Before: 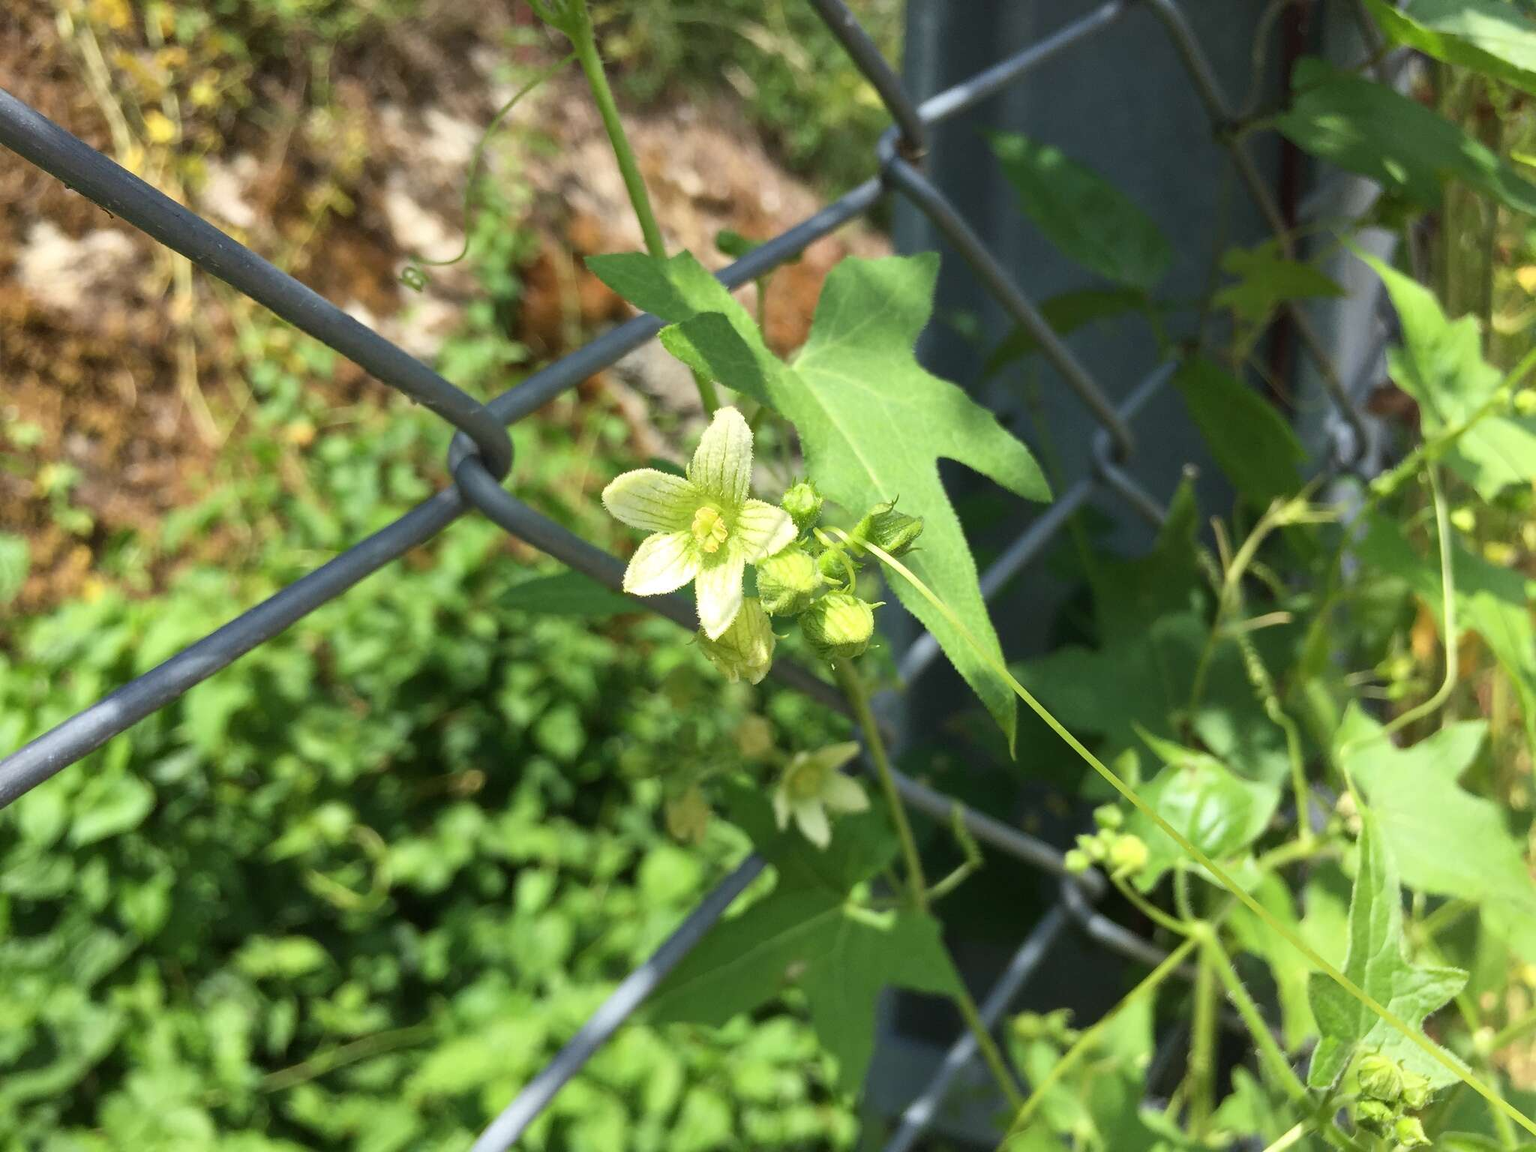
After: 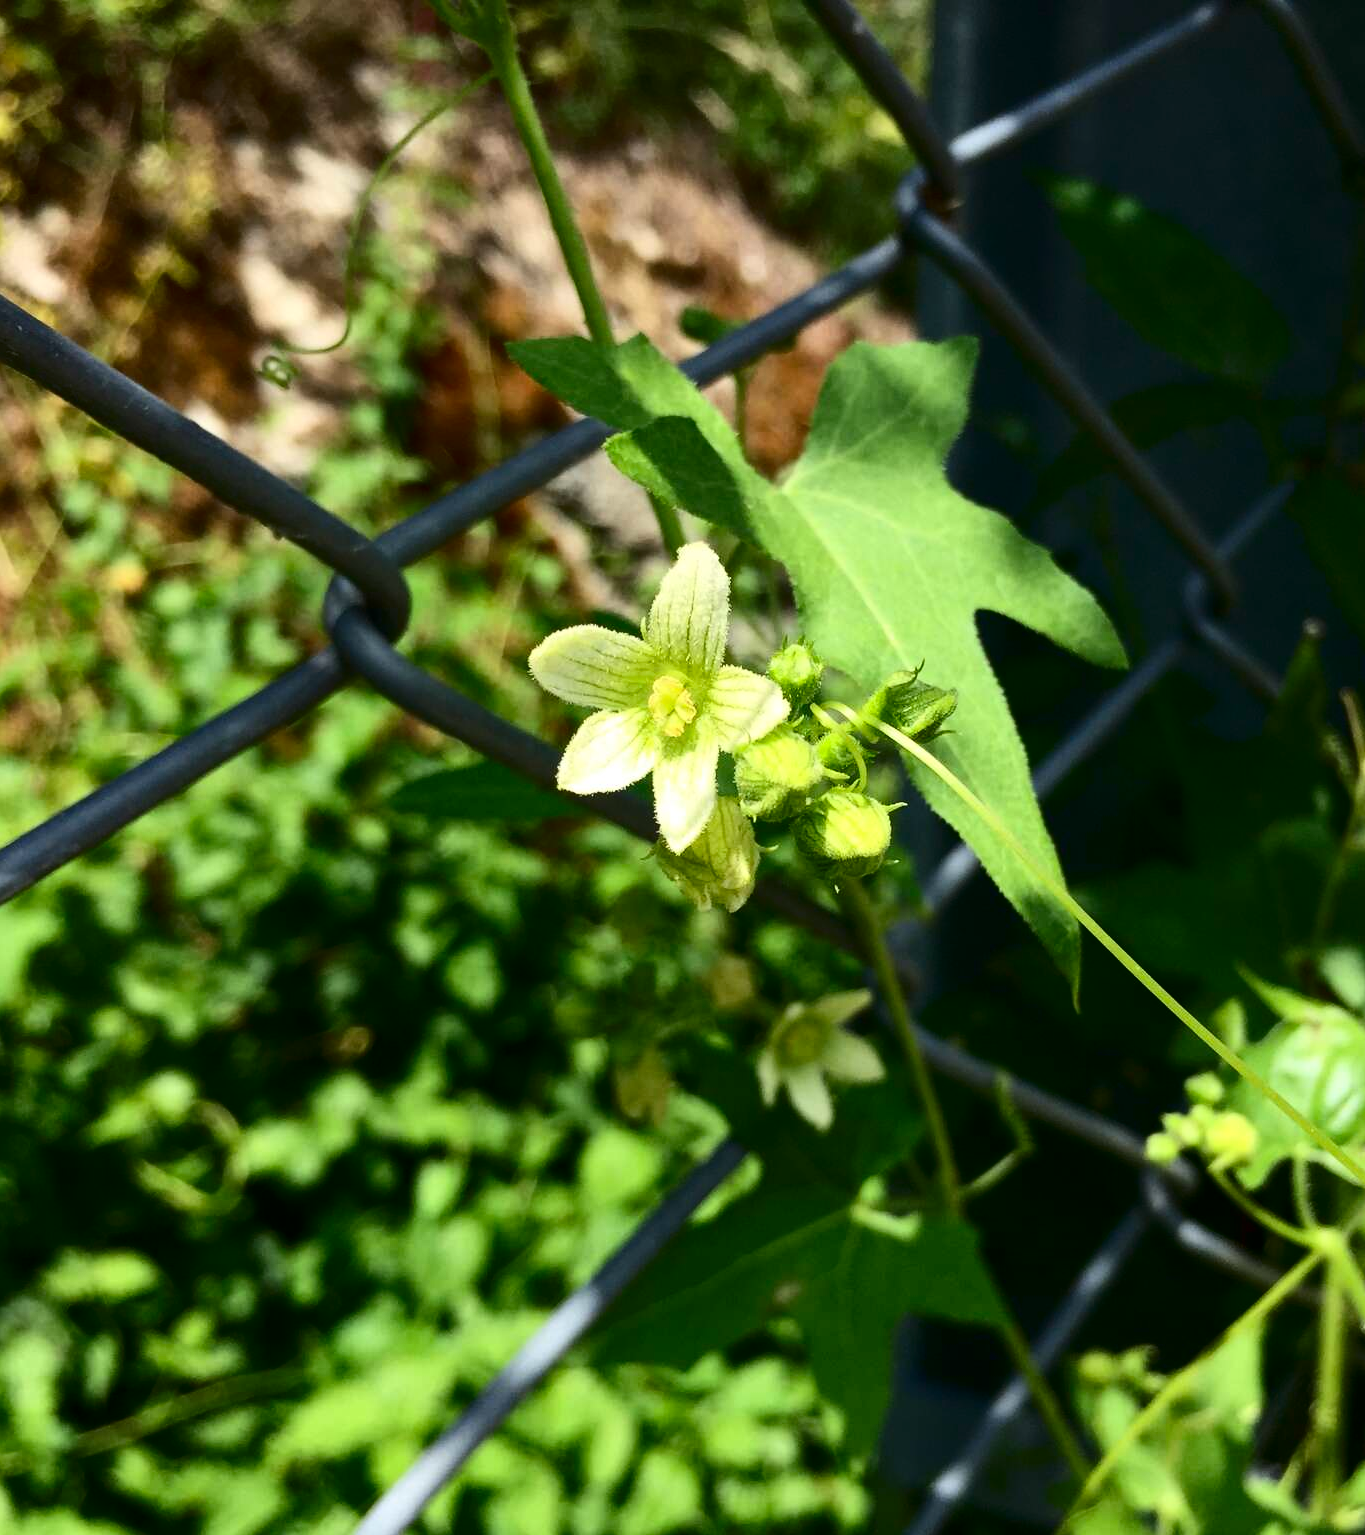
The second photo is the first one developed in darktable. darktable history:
contrast brightness saturation: contrast 0.24, brightness -0.24, saturation 0.14
crop and rotate: left 13.409%, right 19.924%
